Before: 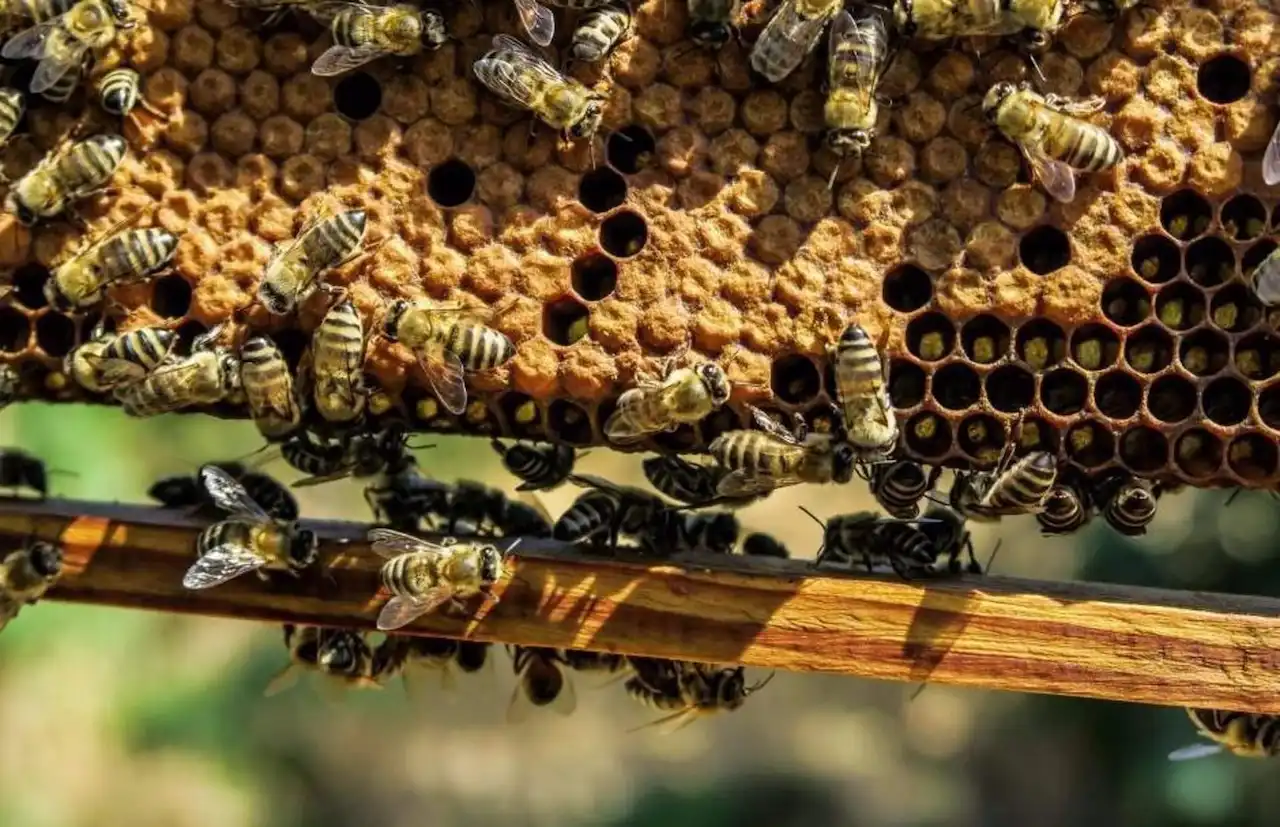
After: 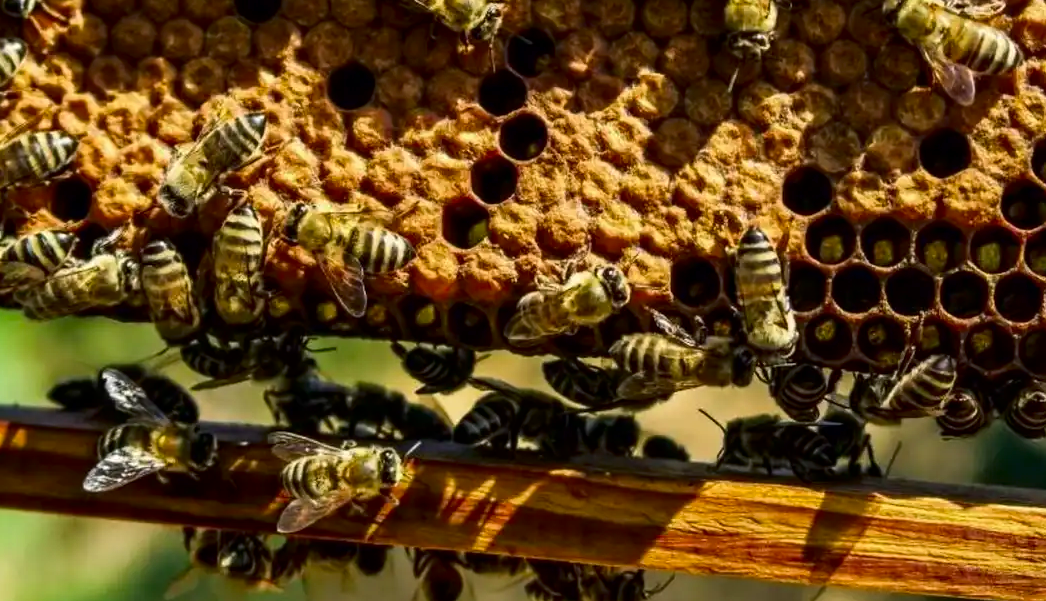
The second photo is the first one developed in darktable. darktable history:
crop: left 7.889%, top 11.847%, right 10.355%, bottom 15.412%
contrast brightness saturation: contrast 0.124, brightness -0.125, saturation 0.2
